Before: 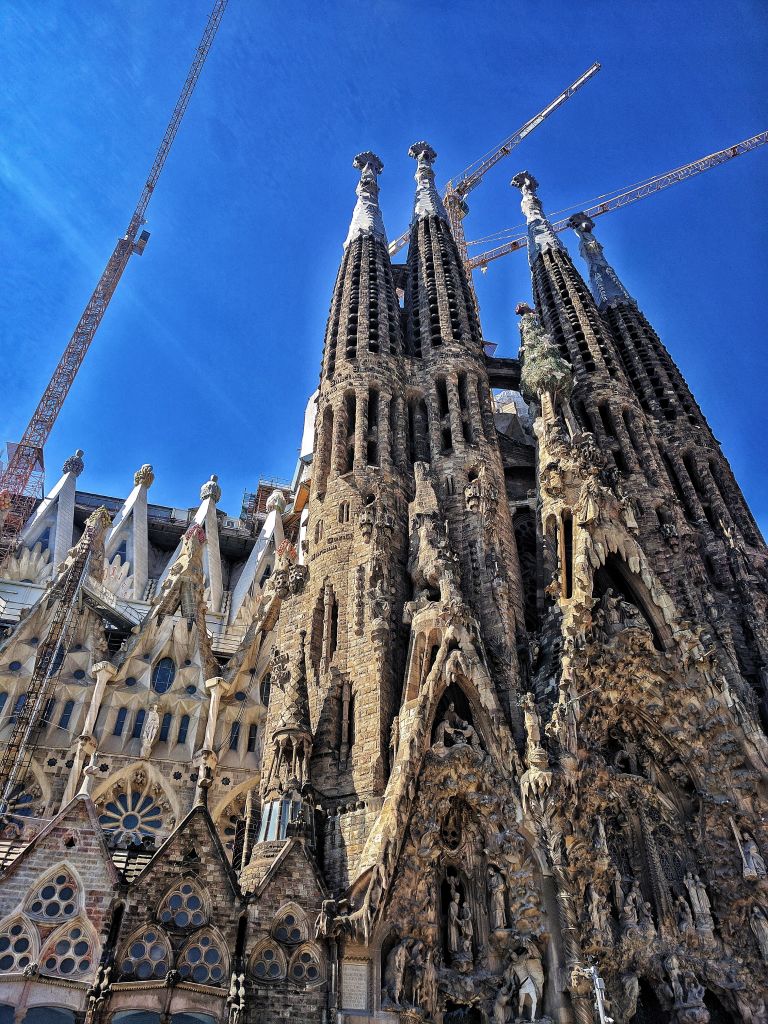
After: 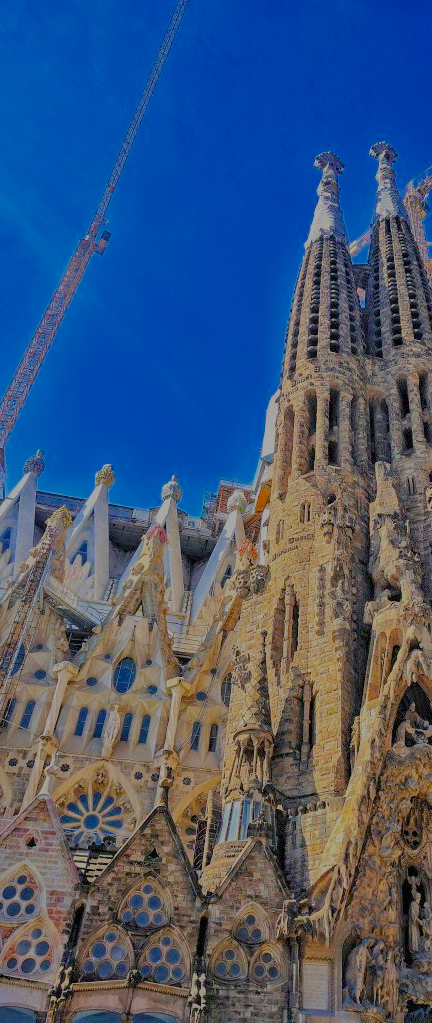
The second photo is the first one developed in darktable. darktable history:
filmic rgb: black relative exposure -14 EV, white relative exposure 8 EV, threshold 3 EV, hardness 3.74, latitude 50%, contrast 0.5, color science v5 (2021), contrast in shadows safe, contrast in highlights safe, enable highlight reconstruction true
color balance rgb: linear chroma grading › global chroma 15%, perceptual saturation grading › global saturation 30%
crop: left 5.114%, right 38.589%
